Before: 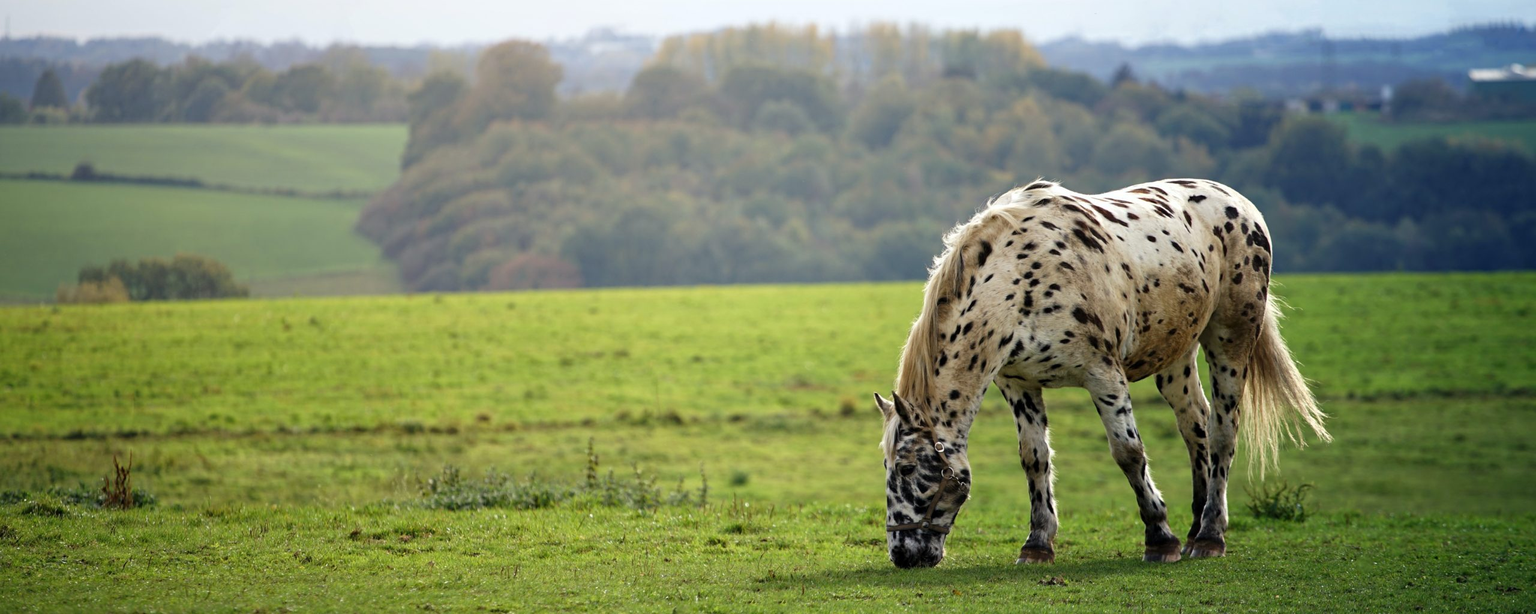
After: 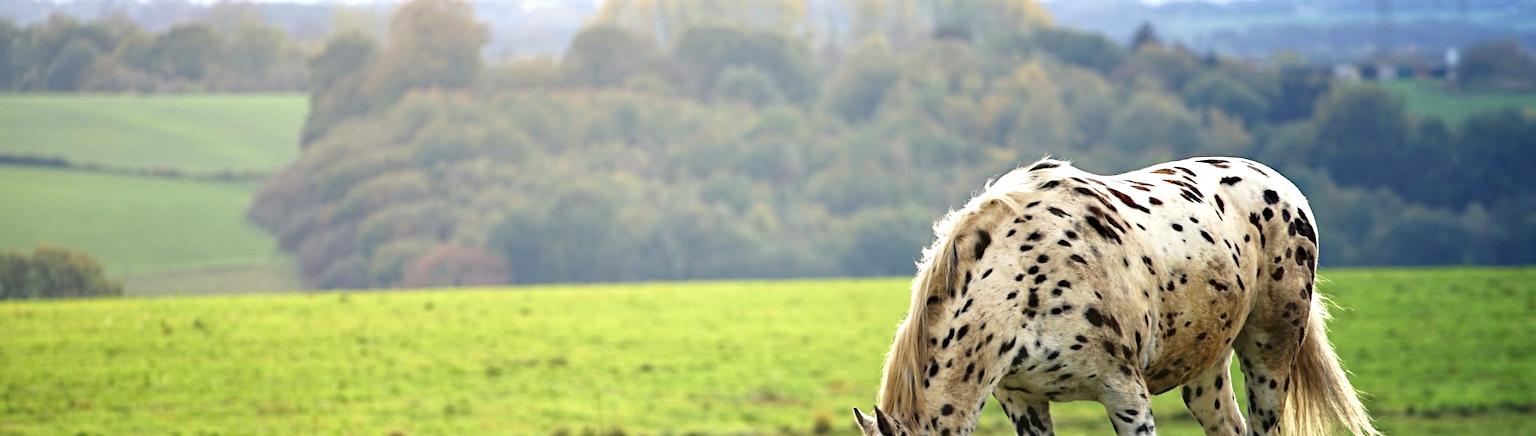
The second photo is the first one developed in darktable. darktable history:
base curve: curves: ch0 [(0, 0) (0.989, 0.992)], fusion 1, preserve colors none
crop and rotate: left 9.395%, top 7.231%, right 4.991%, bottom 31.999%
